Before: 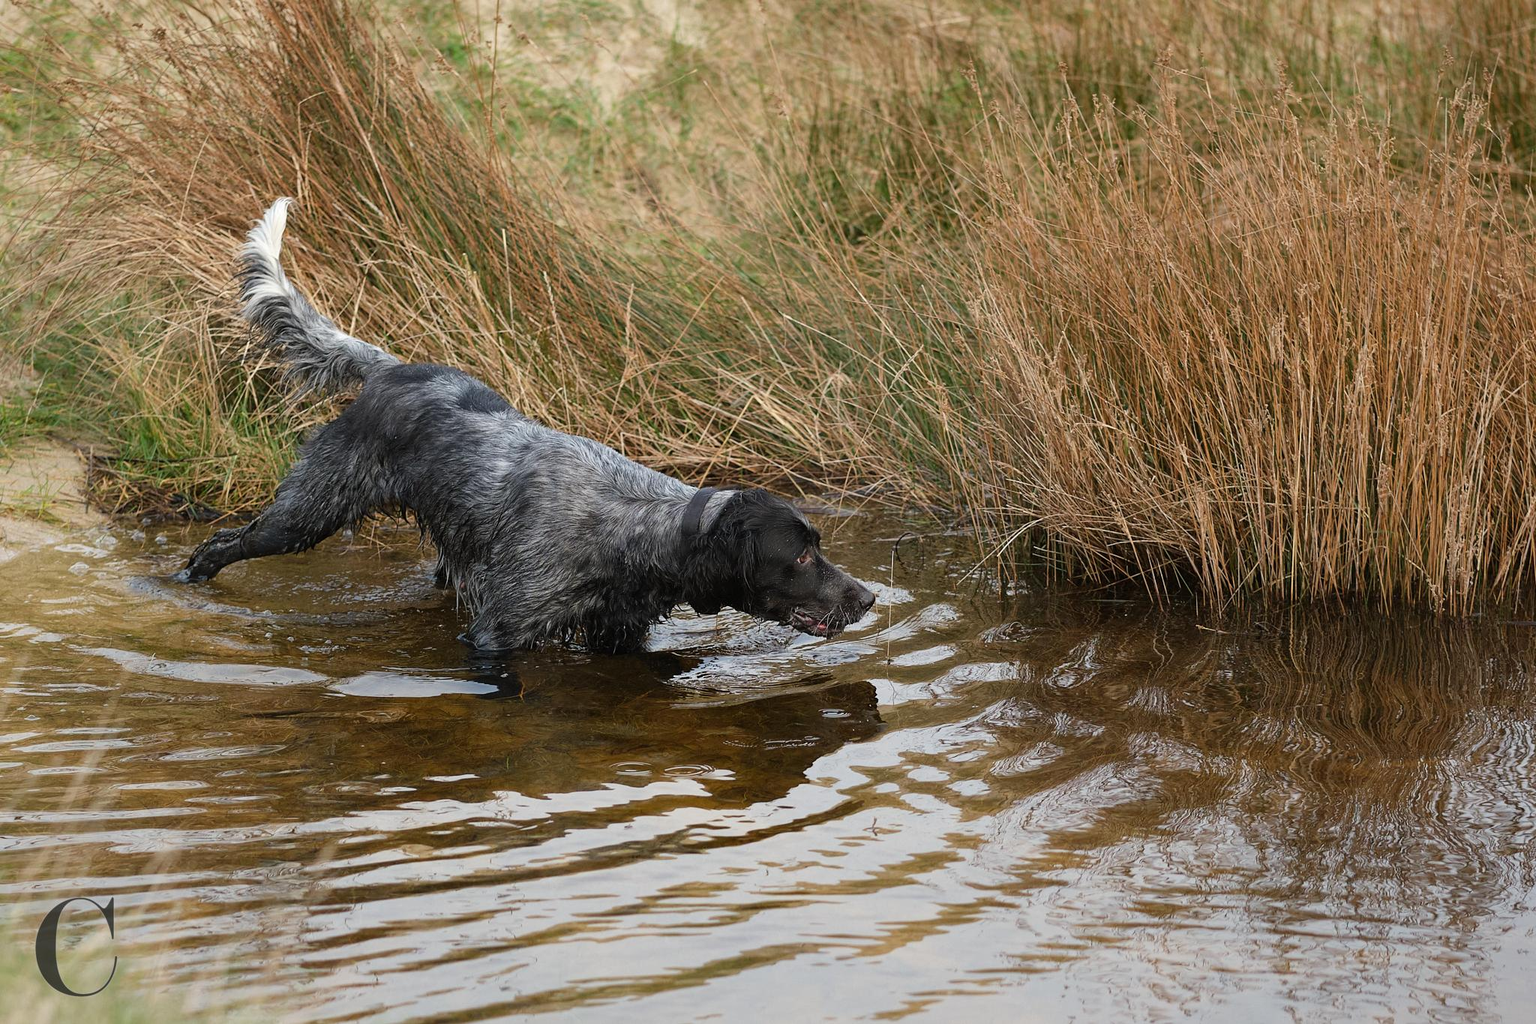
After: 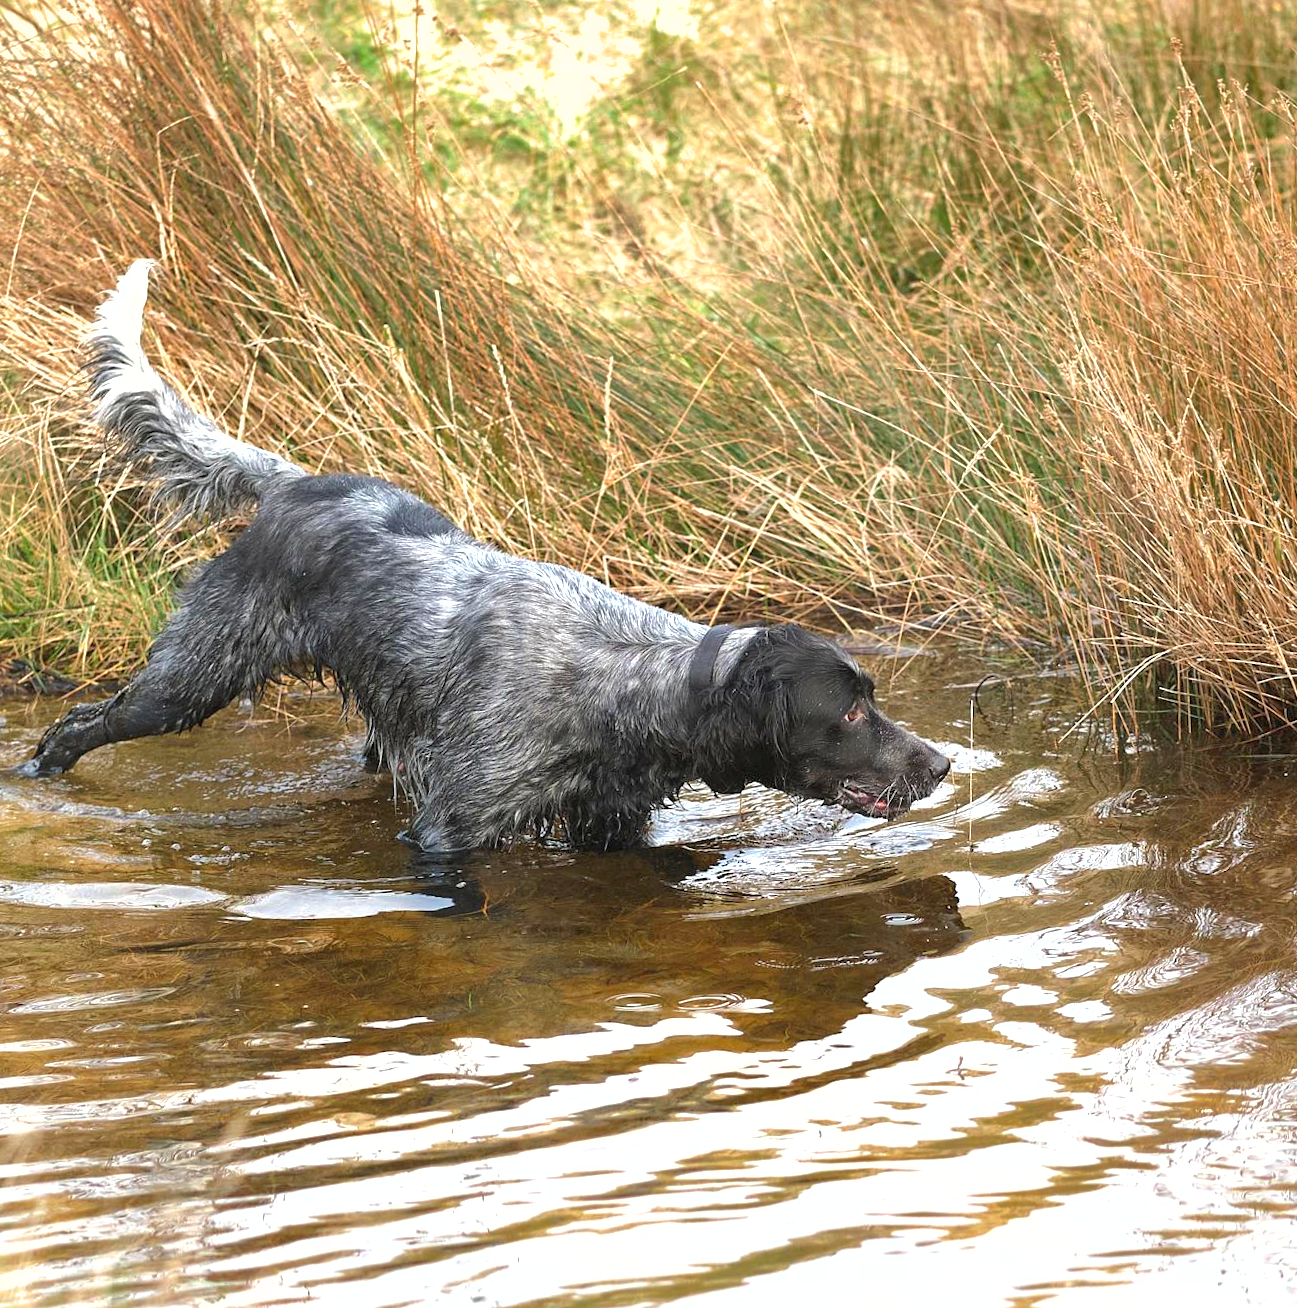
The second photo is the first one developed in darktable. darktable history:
crop and rotate: left 8.786%, right 24.548%
rotate and perspective: rotation -2.12°, lens shift (vertical) 0.009, lens shift (horizontal) -0.008, automatic cropping original format, crop left 0.036, crop right 0.964, crop top 0.05, crop bottom 0.959
shadows and highlights: on, module defaults
exposure: black level correction 0, exposure 1.2 EV, compensate exposure bias true, compensate highlight preservation false
